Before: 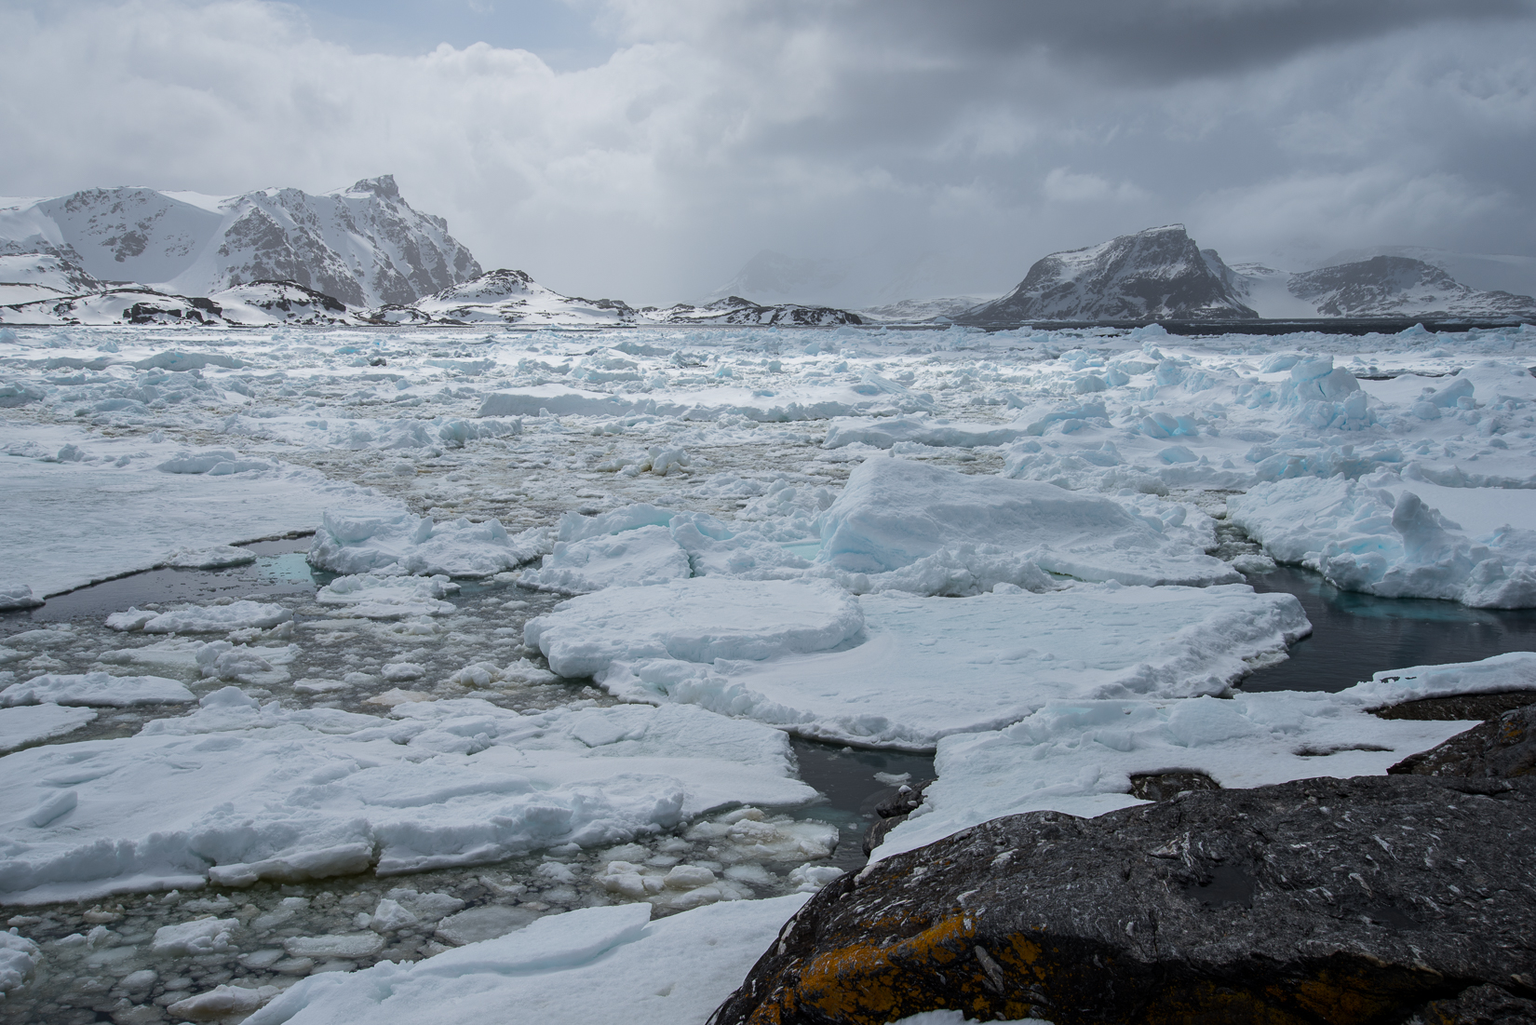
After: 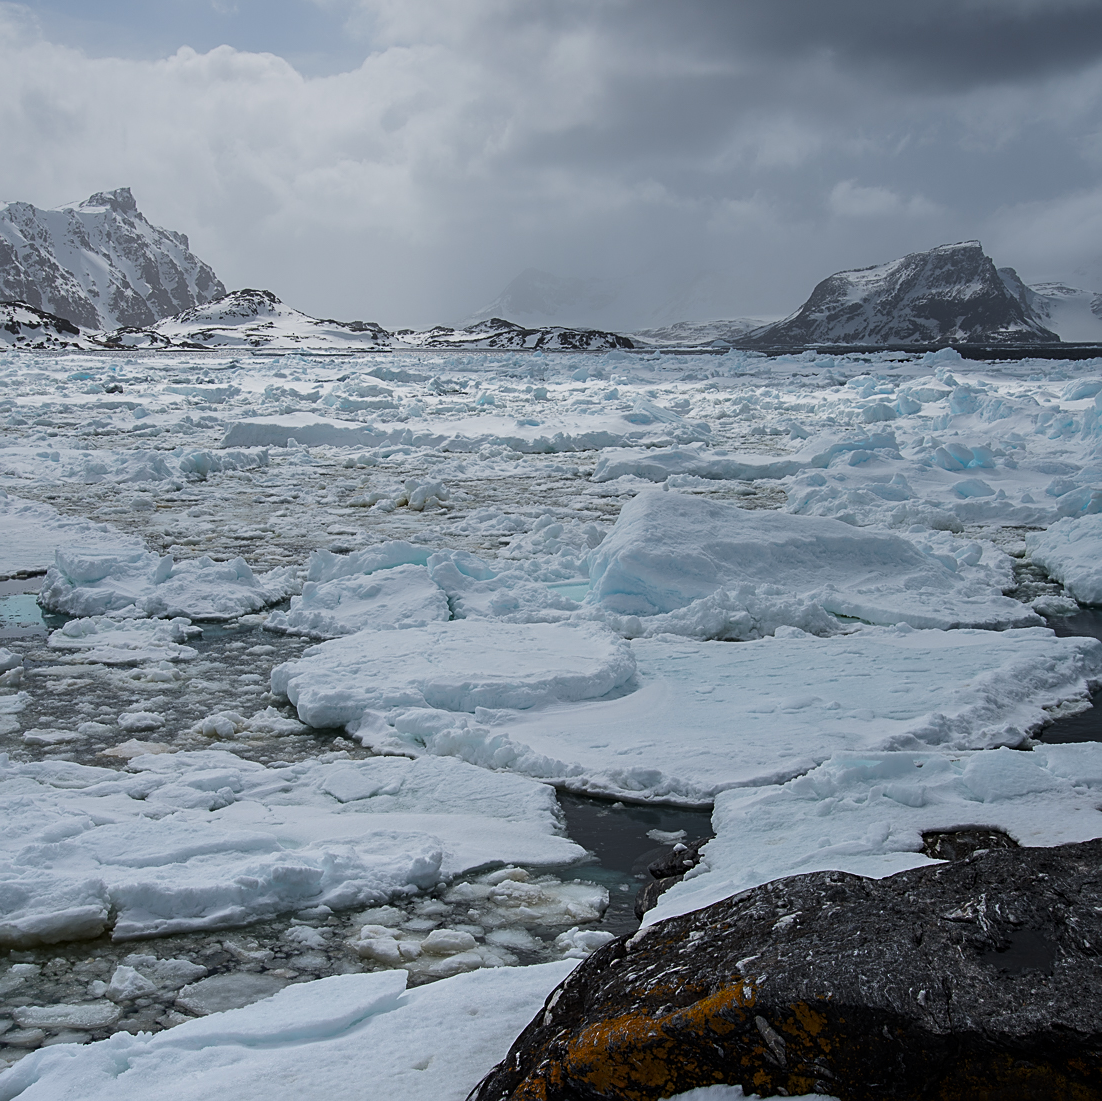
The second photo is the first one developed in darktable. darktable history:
sharpen: on, module defaults
tone curve: curves: ch0 [(0, 0) (0.003, 0.002) (0.011, 0.009) (0.025, 0.02) (0.044, 0.036) (0.069, 0.057) (0.1, 0.081) (0.136, 0.115) (0.177, 0.153) (0.224, 0.202) (0.277, 0.264) (0.335, 0.333) (0.399, 0.409) (0.468, 0.491) (0.543, 0.58) (0.623, 0.675) (0.709, 0.777) (0.801, 0.88) (0.898, 0.98) (1, 1)], preserve colors none
graduated density: rotation 5.63°, offset 76.9
crop and rotate: left 17.732%, right 15.423%
